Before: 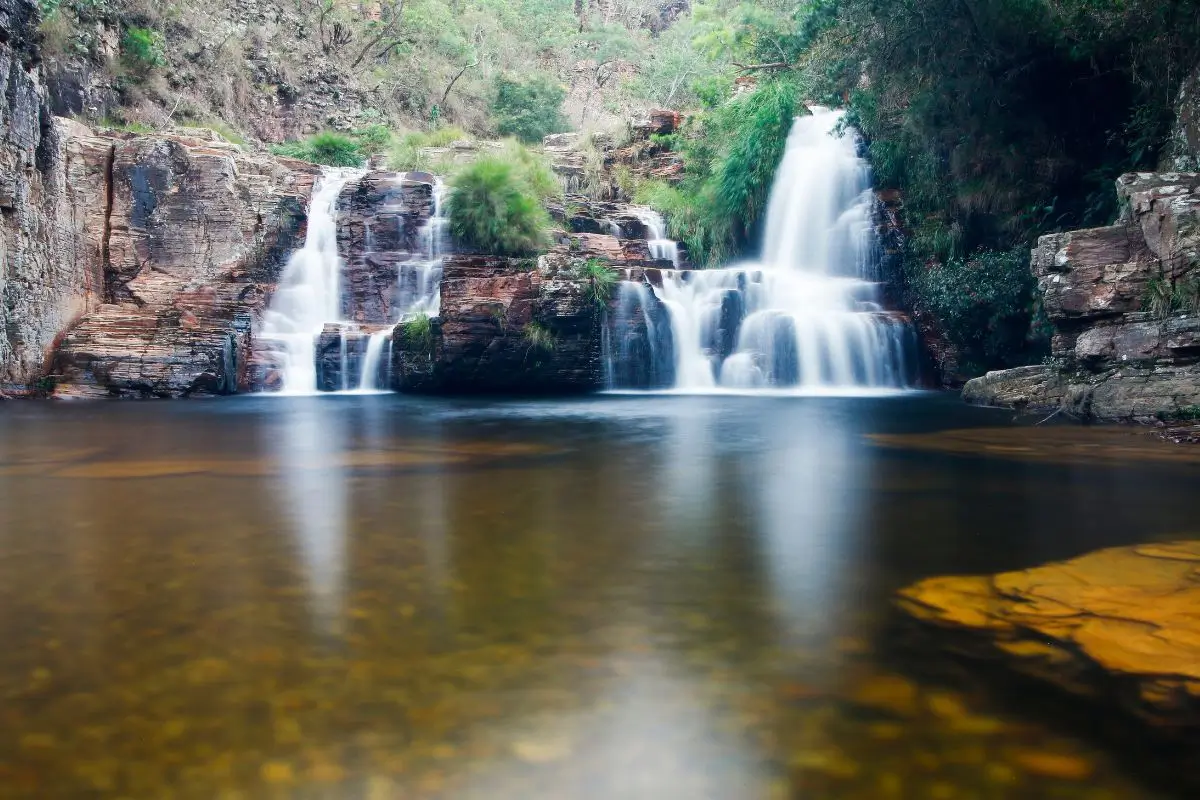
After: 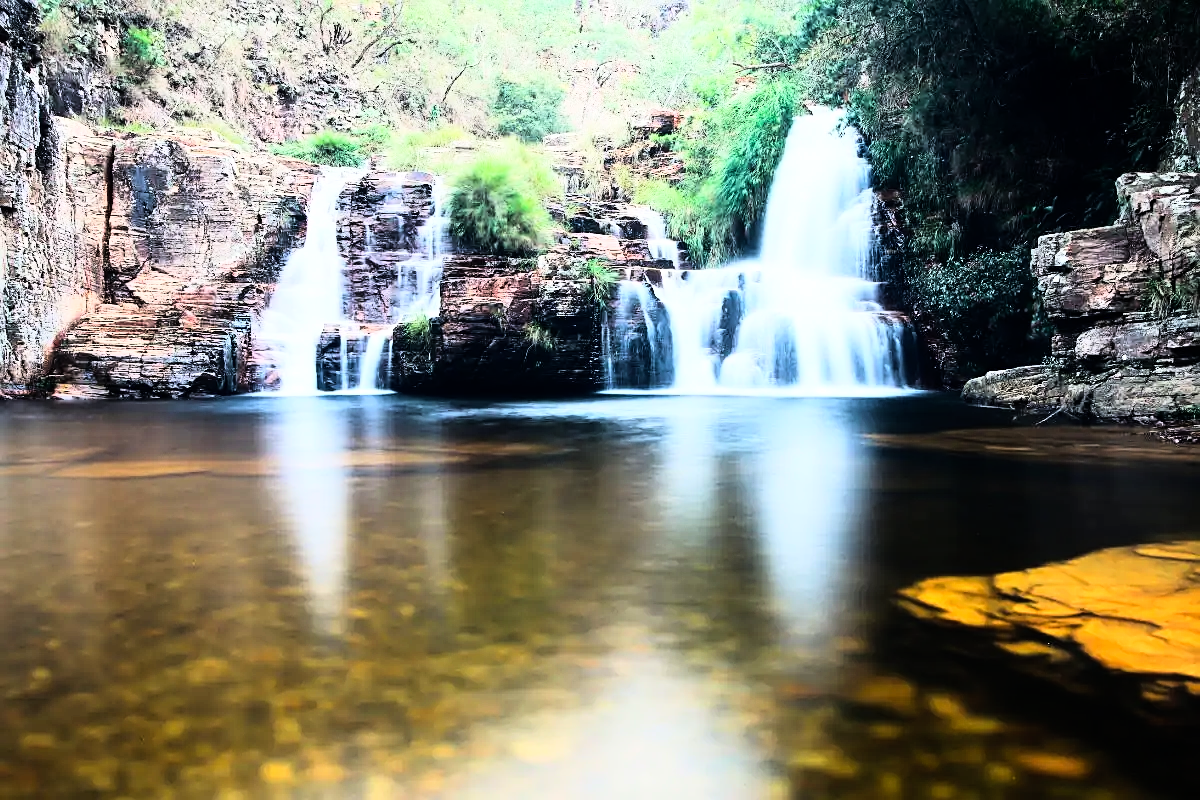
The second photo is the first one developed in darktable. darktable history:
rgb curve: curves: ch0 [(0, 0) (0.21, 0.15) (0.24, 0.21) (0.5, 0.75) (0.75, 0.96) (0.89, 0.99) (1, 1)]; ch1 [(0, 0.02) (0.21, 0.13) (0.25, 0.2) (0.5, 0.67) (0.75, 0.9) (0.89, 0.97) (1, 1)]; ch2 [(0, 0.02) (0.21, 0.13) (0.25, 0.2) (0.5, 0.67) (0.75, 0.9) (0.89, 0.97) (1, 1)], compensate middle gray true
sharpen: amount 0.478
